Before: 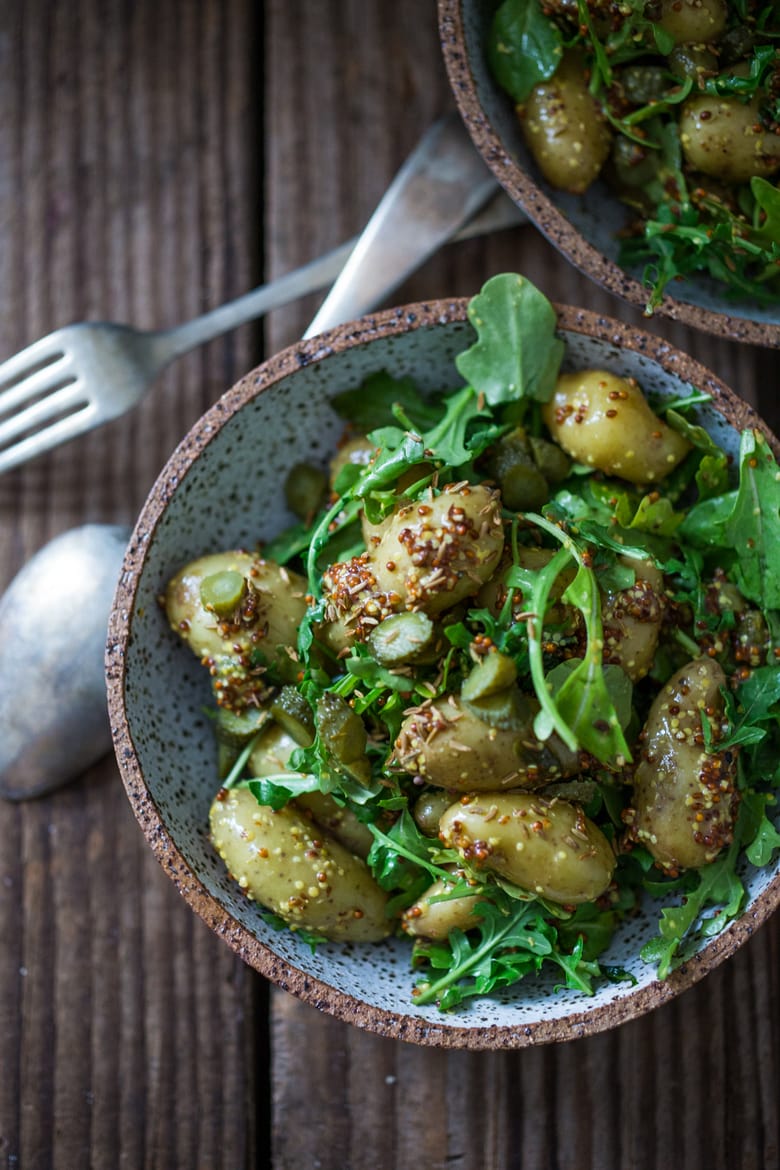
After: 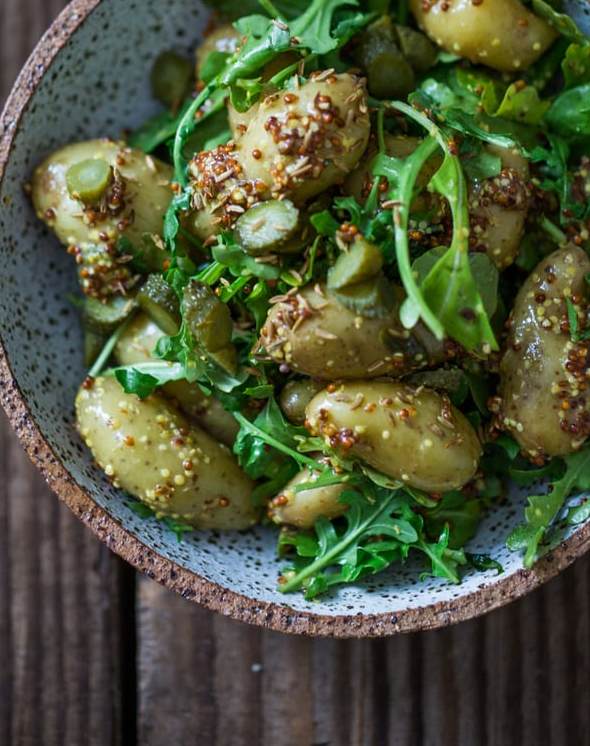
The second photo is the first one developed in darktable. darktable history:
crop and rotate: left 17.22%, top 35.254%, right 7.122%, bottom 0.906%
